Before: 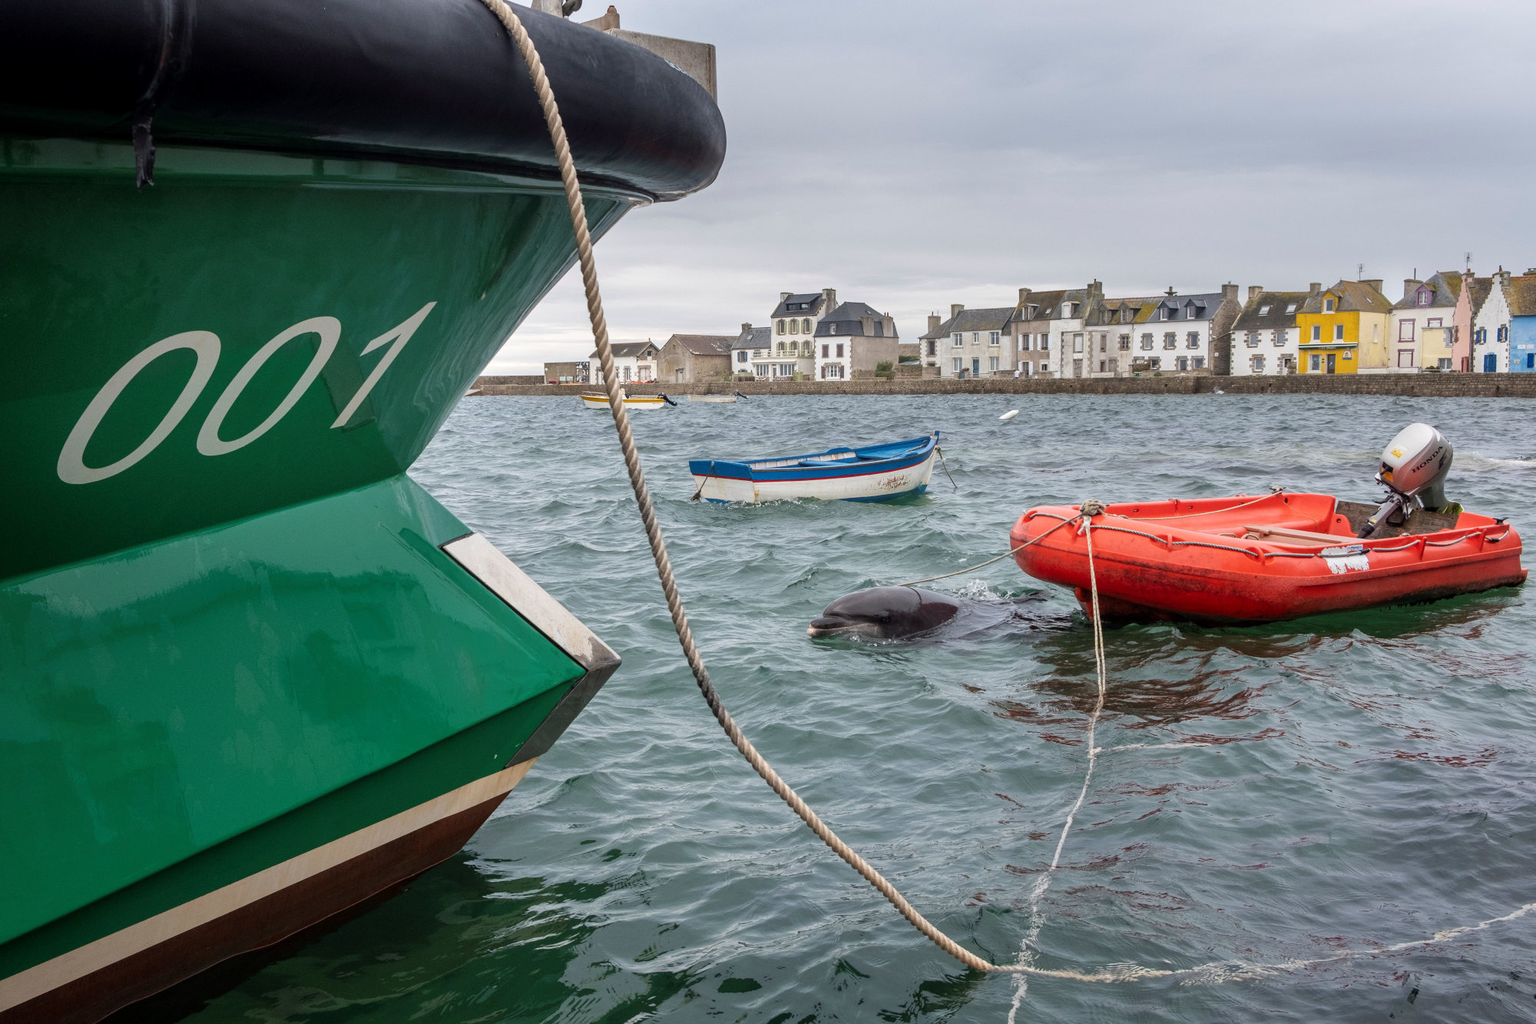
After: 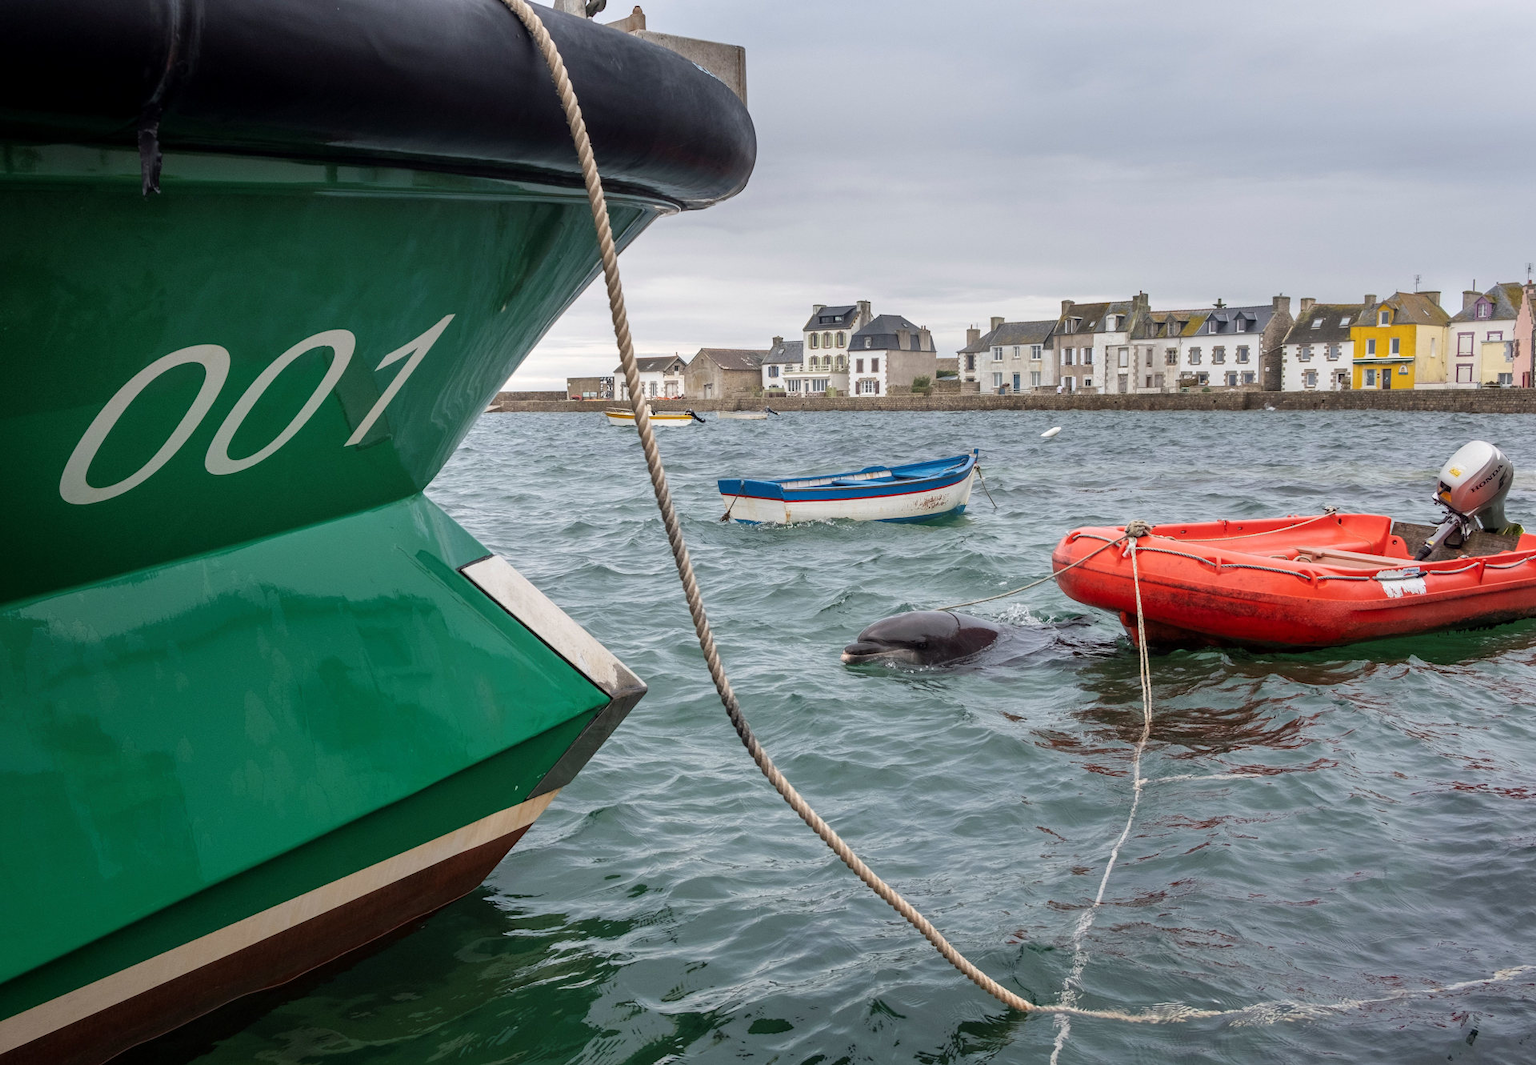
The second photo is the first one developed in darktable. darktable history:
crop: right 3.951%, bottom 0.037%
